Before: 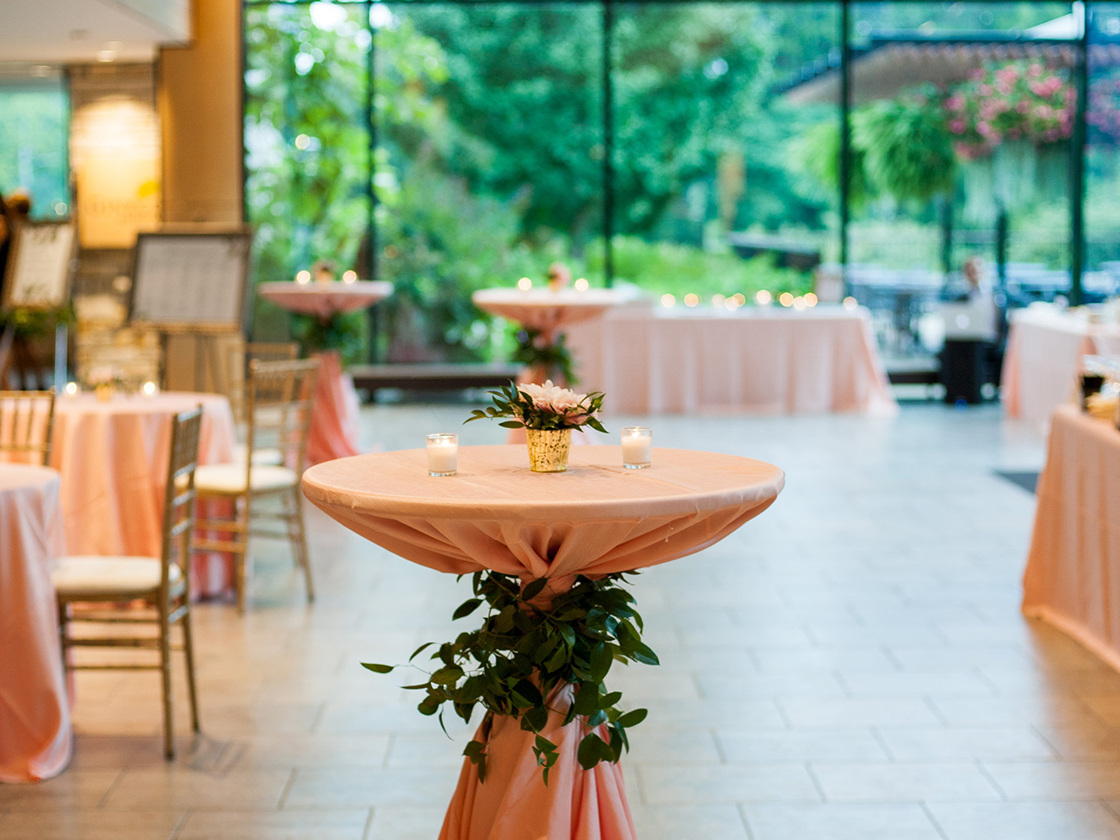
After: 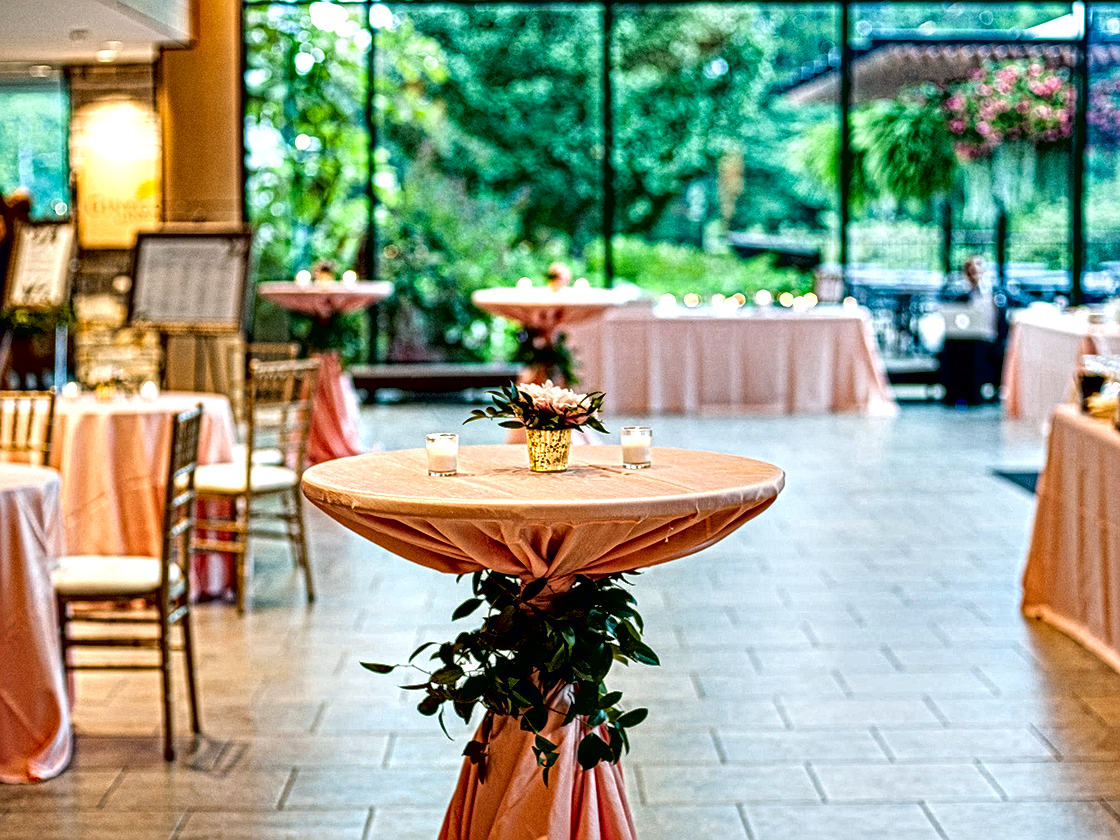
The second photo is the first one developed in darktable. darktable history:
contrast equalizer: y [[0.6 ×6], [0.55 ×6], [0 ×6], [0 ×6], [0 ×6]]
haze removal: adaptive false
local contrast: mode bilateral grid, contrast 20, coarseness 3, detail 299%, midtone range 0.2
